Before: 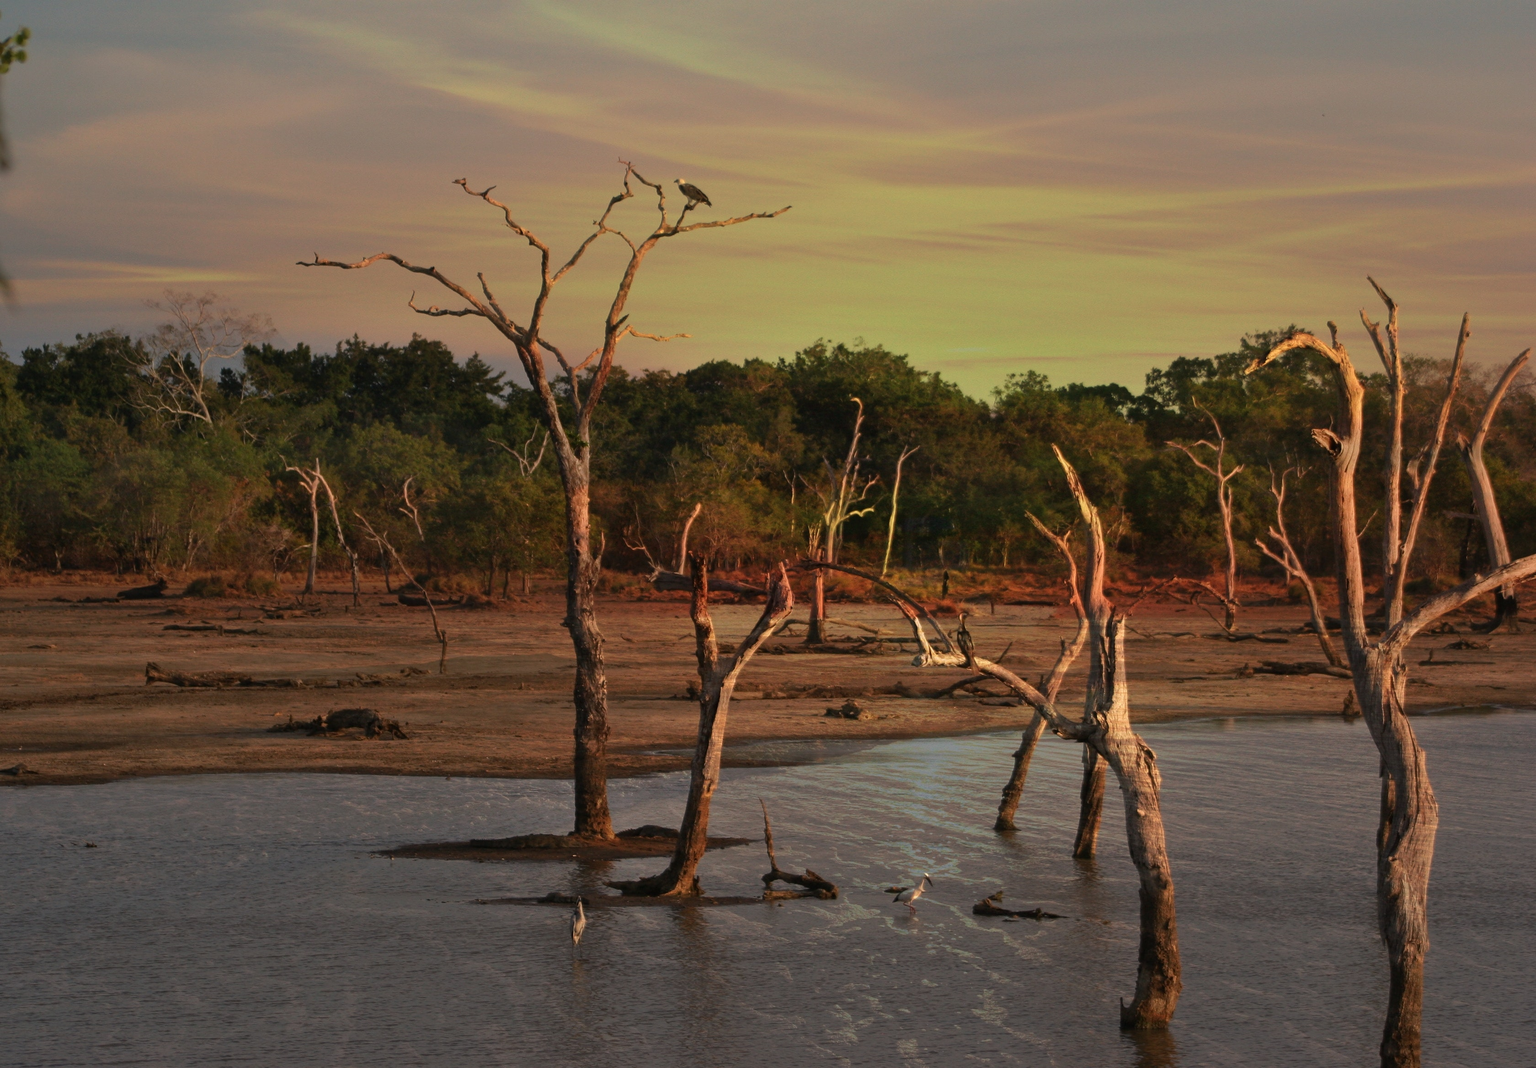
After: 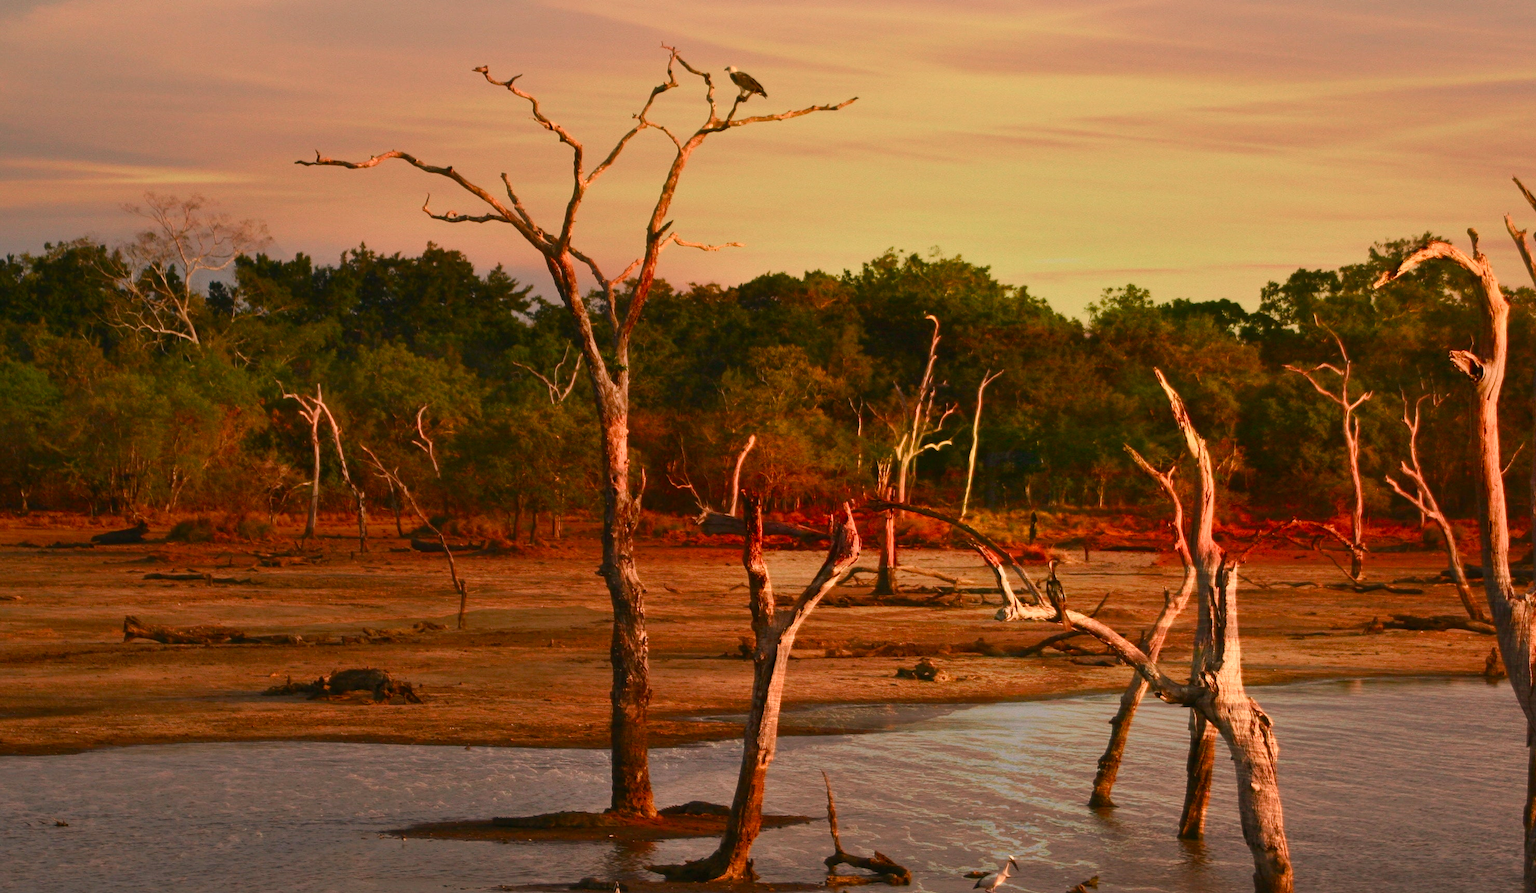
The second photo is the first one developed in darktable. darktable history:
contrast brightness saturation: contrast 0.23, brightness 0.1, saturation 0.29
crop and rotate: left 2.425%, top 11.305%, right 9.6%, bottom 15.08%
color balance rgb: shadows lift › chroma 1%, shadows lift › hue 113°, highlights gain › chroma 0.2%, highlights gain › hue 333°, perceptual saturation grading › global saturation 20%, perceptual saturation grading › highlights -50%, perceptual saturation grading › shadows 25%, contrast -10%
white balance: red 1.127, blue 0.943
